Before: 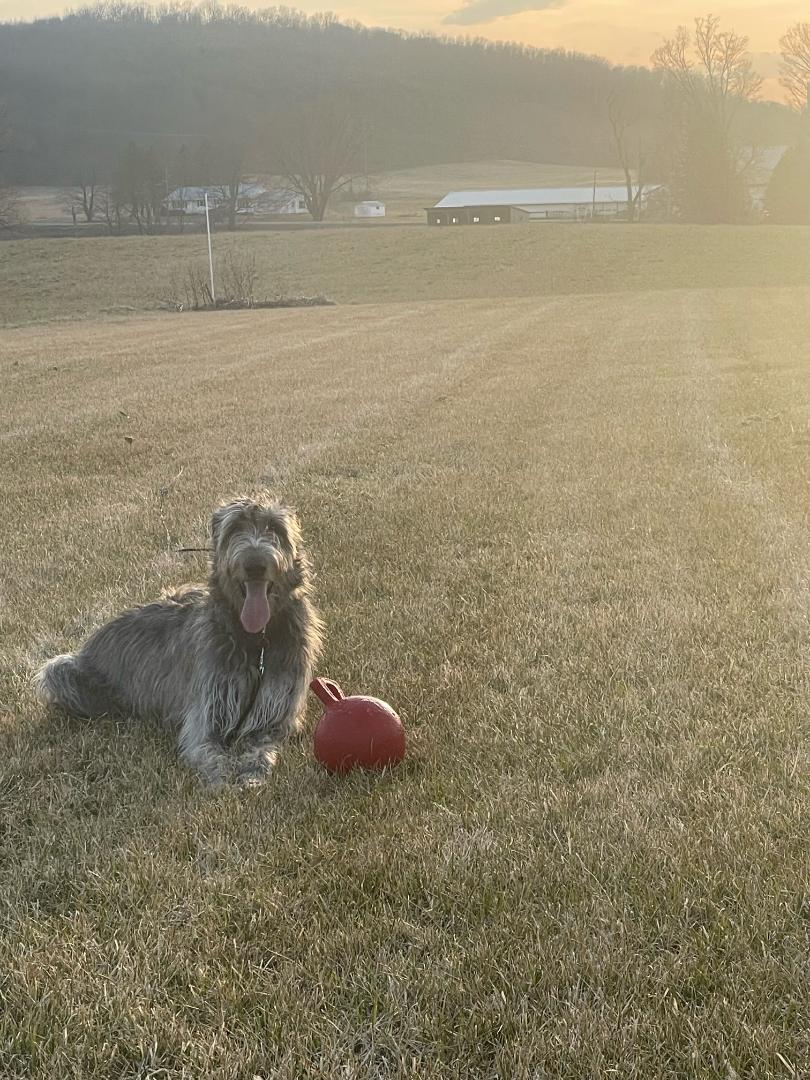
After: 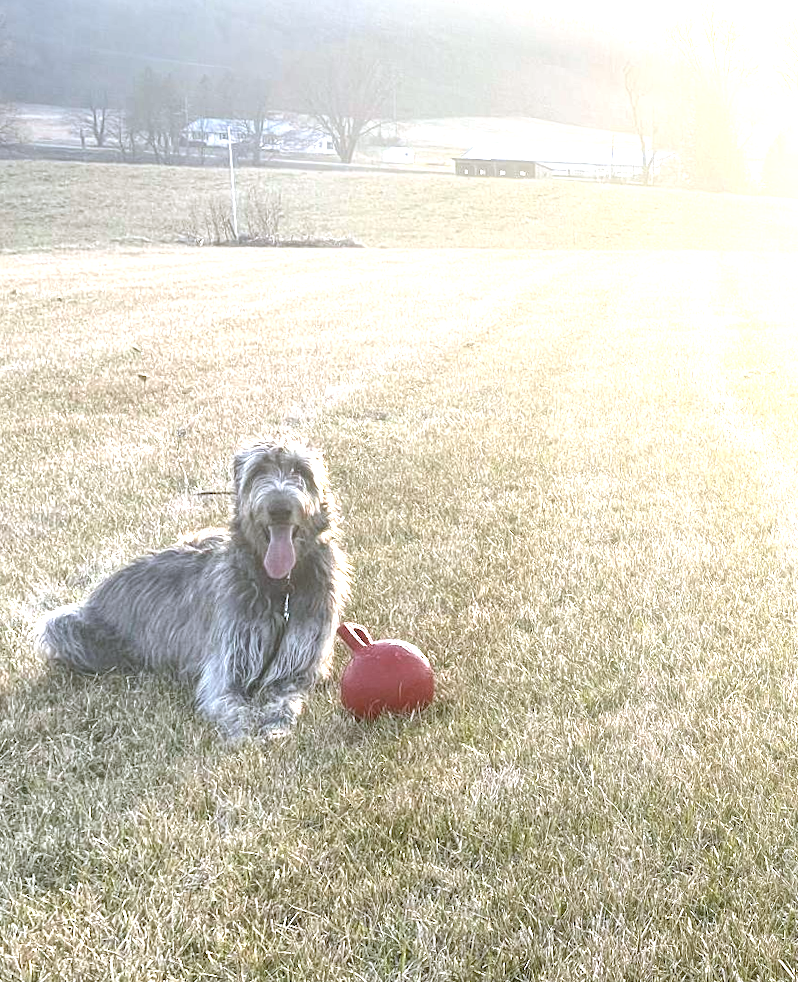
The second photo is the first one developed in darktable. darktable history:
white balance: red 0.967, blue 1.119, emerald 0.756
contrast brightness saturation: saturation -0.04
rotate and perspective: rotation -0.013°, lens shift (vertical) -0.027, lens shift (horizontal) 0.178, crop left 0.016, crop right 0.989, crop top 0.082, crop bottom 0.918
exposure: black level correction 0, exposure 1.55 EV, compensate exposure bias true, compensate highlight preservation false
local contrast: highlights 100%, shadows 100%, detail 120%, midtone range 0.2
